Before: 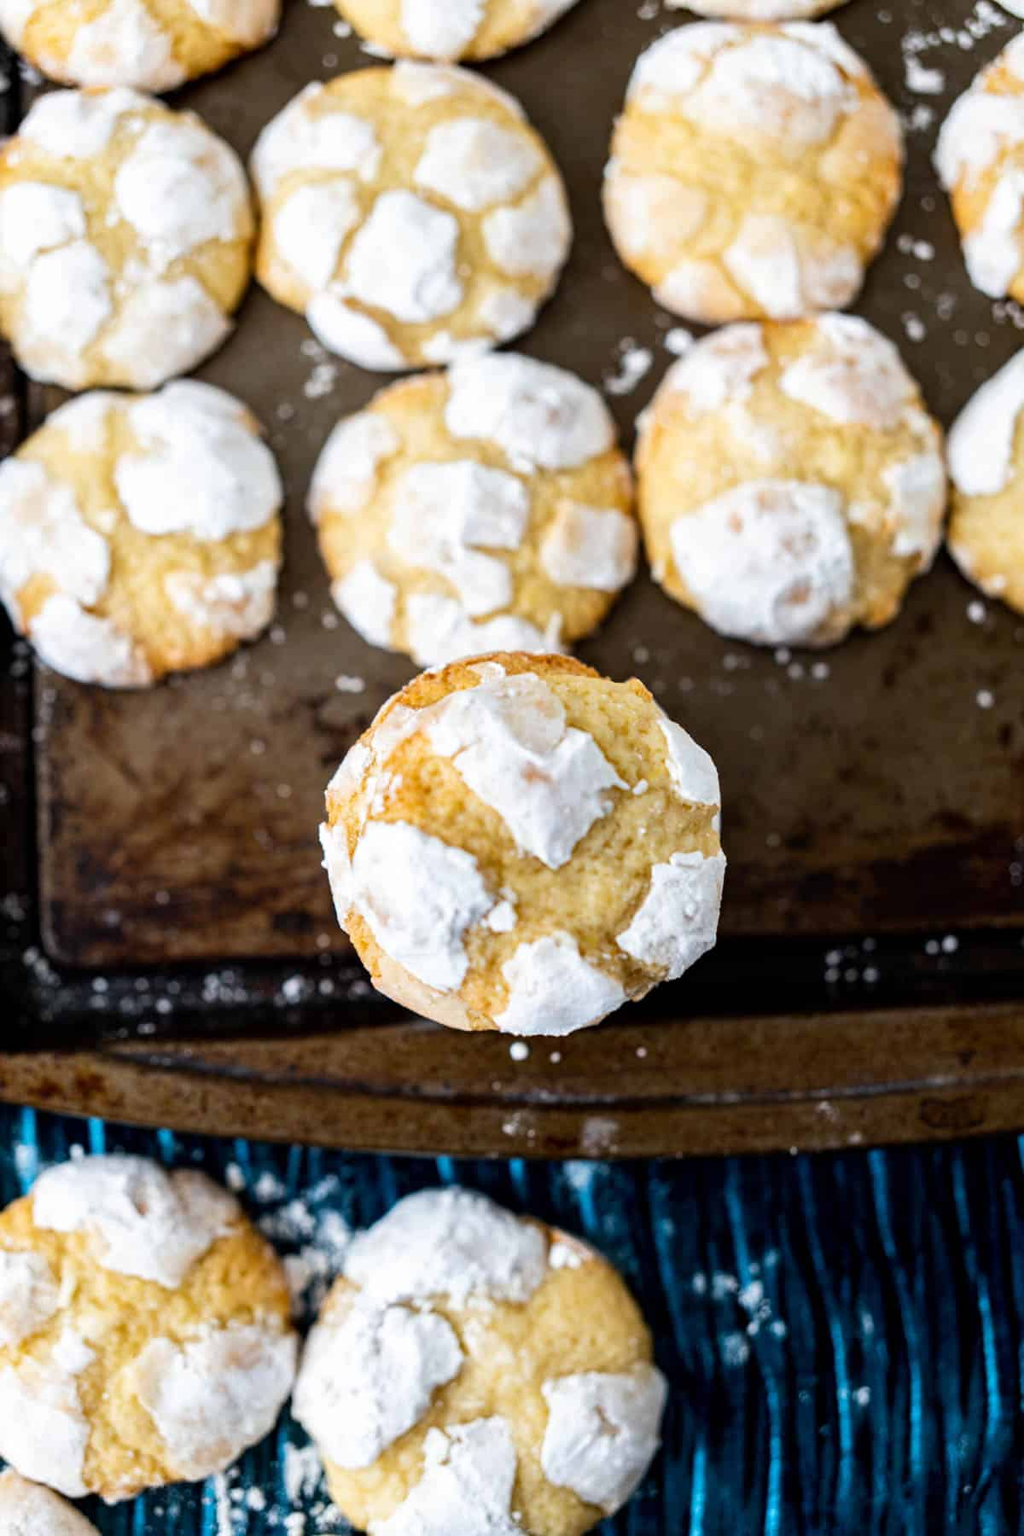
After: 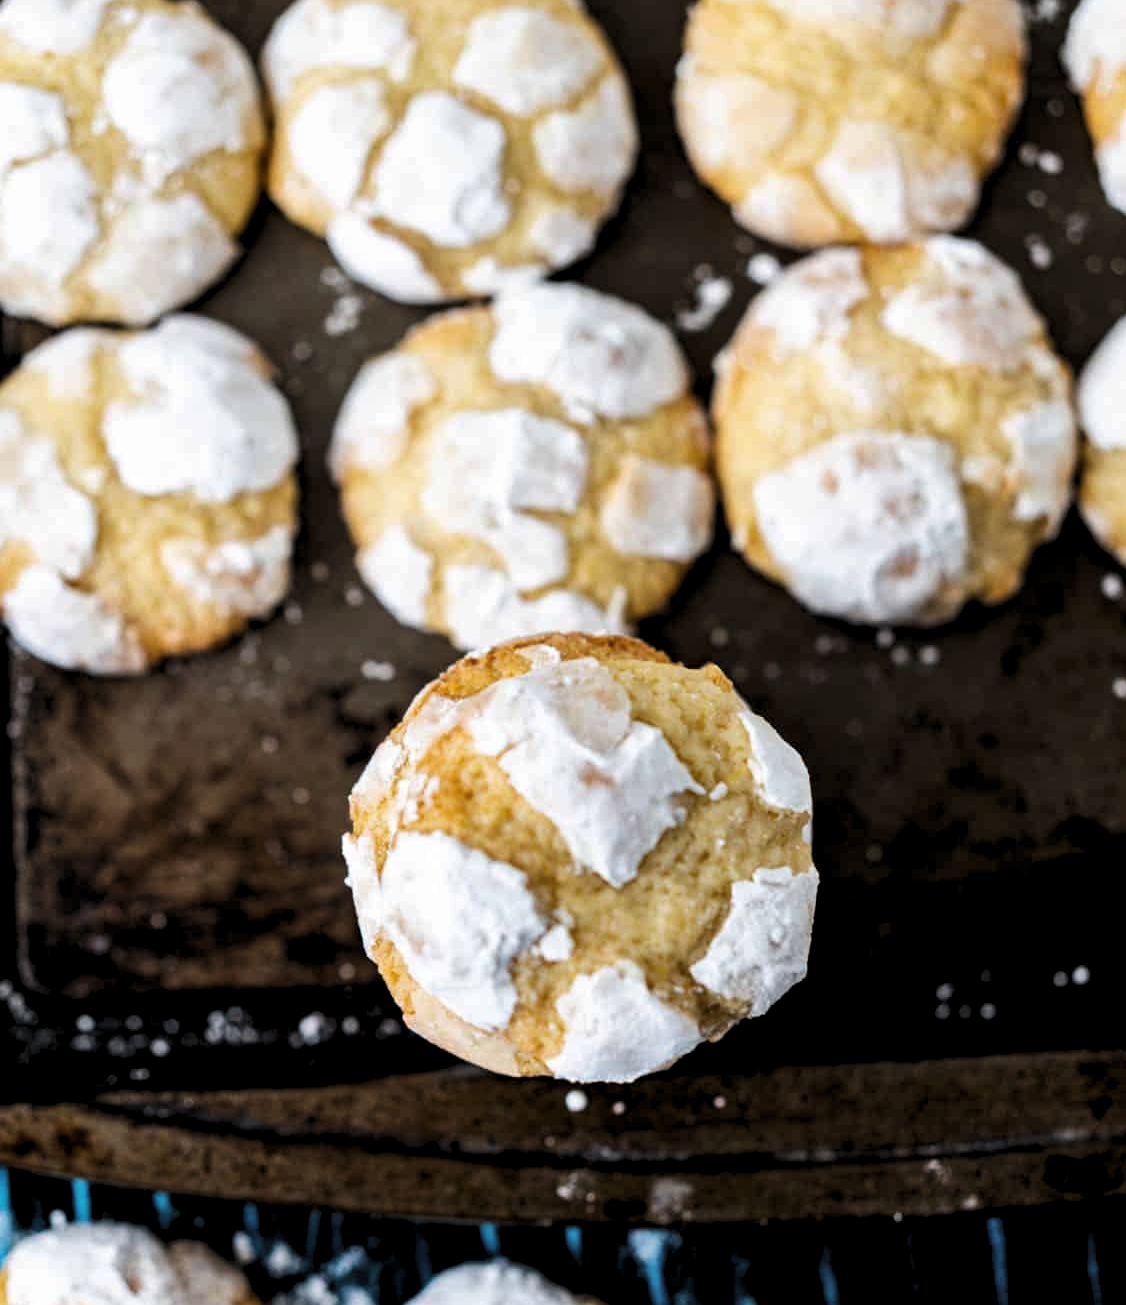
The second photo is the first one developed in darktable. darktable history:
levels: levels [0.116, 0.574, 1]
white balance: emerald 1
crop: left 2.737%, top 7.287%, right 3.421%, bottom 20.179%
shadows and highlights: shadows 30.86, highlights 0, soften with gaussian
